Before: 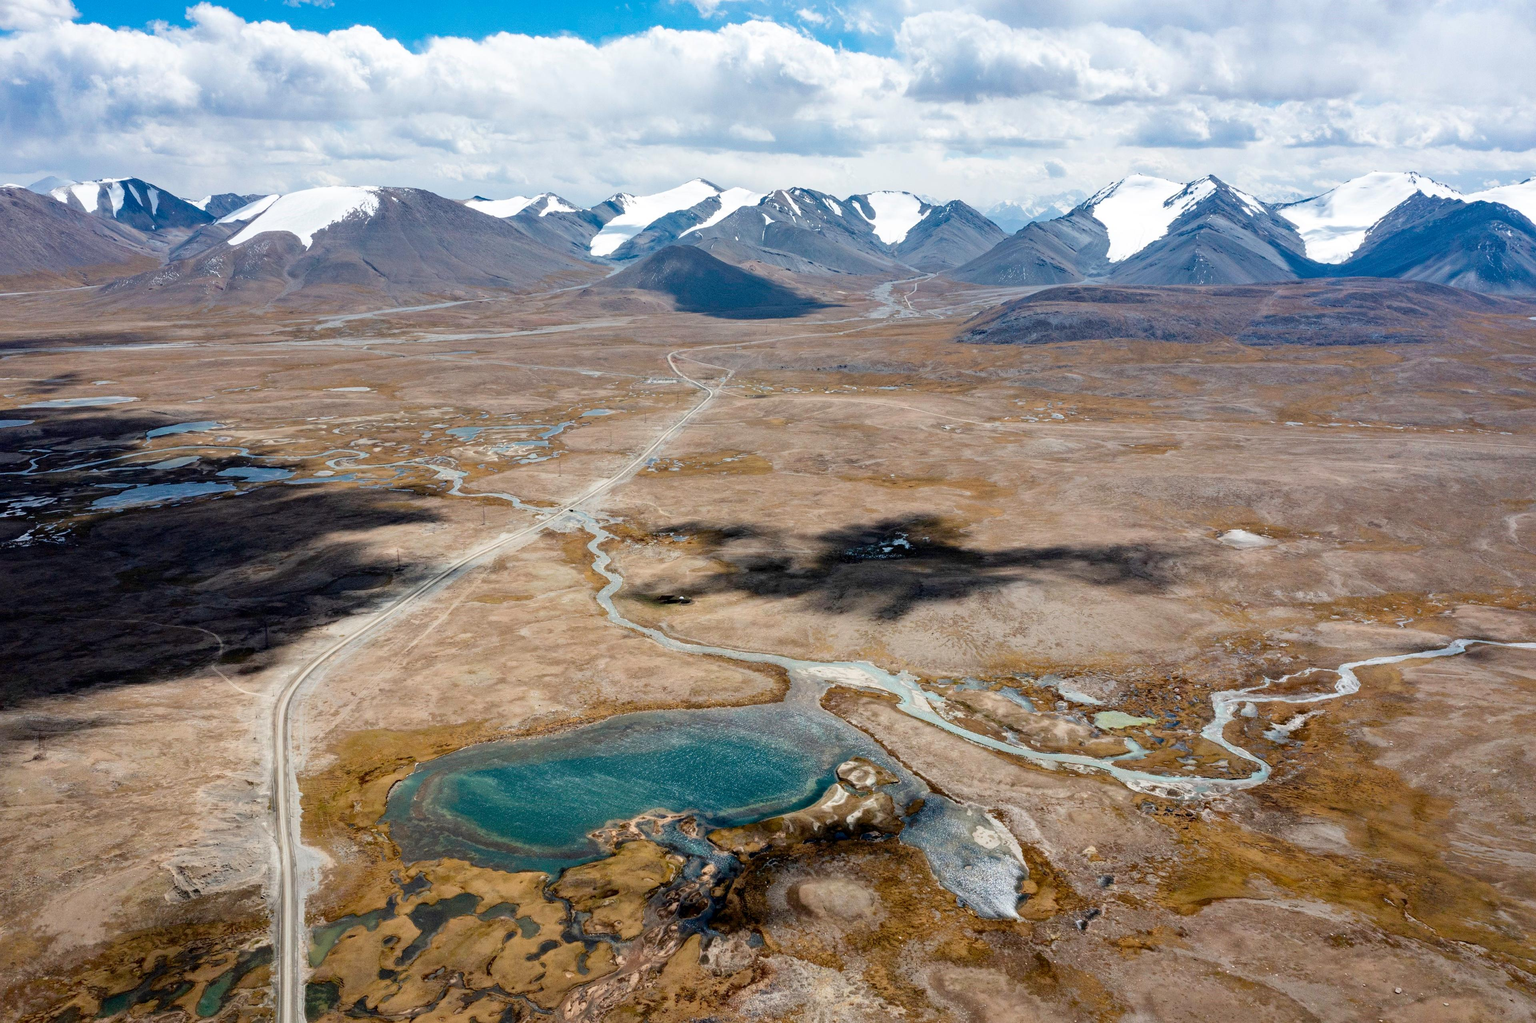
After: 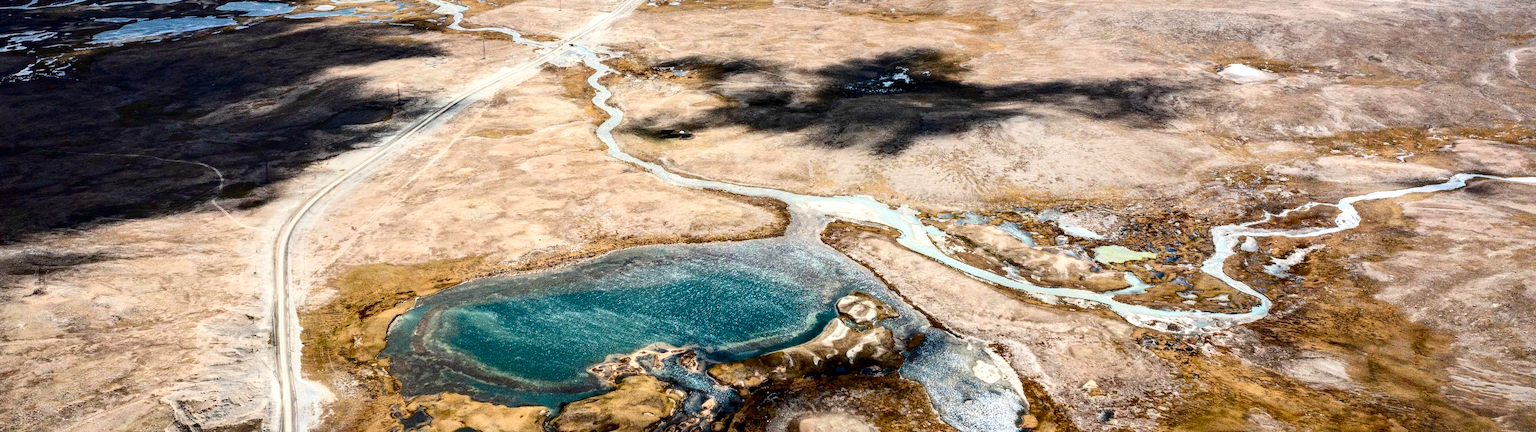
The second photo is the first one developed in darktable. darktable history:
crop: top 45.556%, bottom 12.222%
exposure: black level correction 0.001, exposure 0.499 EV, compensate highlight preservation false
local contrast: on, module defaults
contrast brightness saturation: contrast 0.275
